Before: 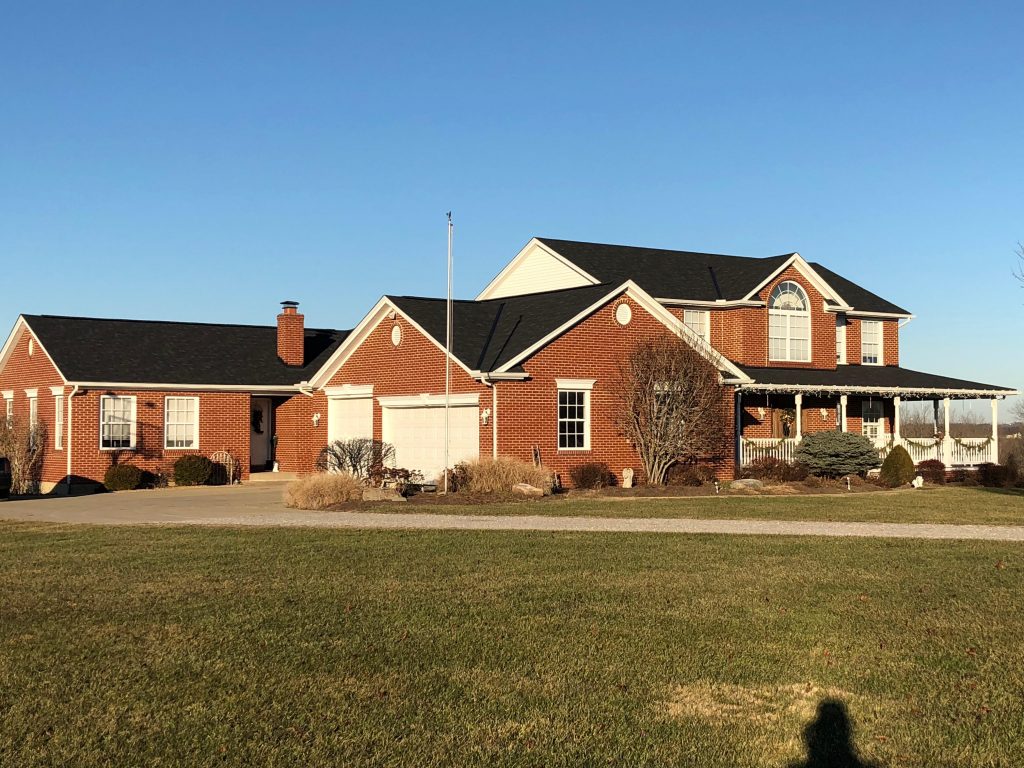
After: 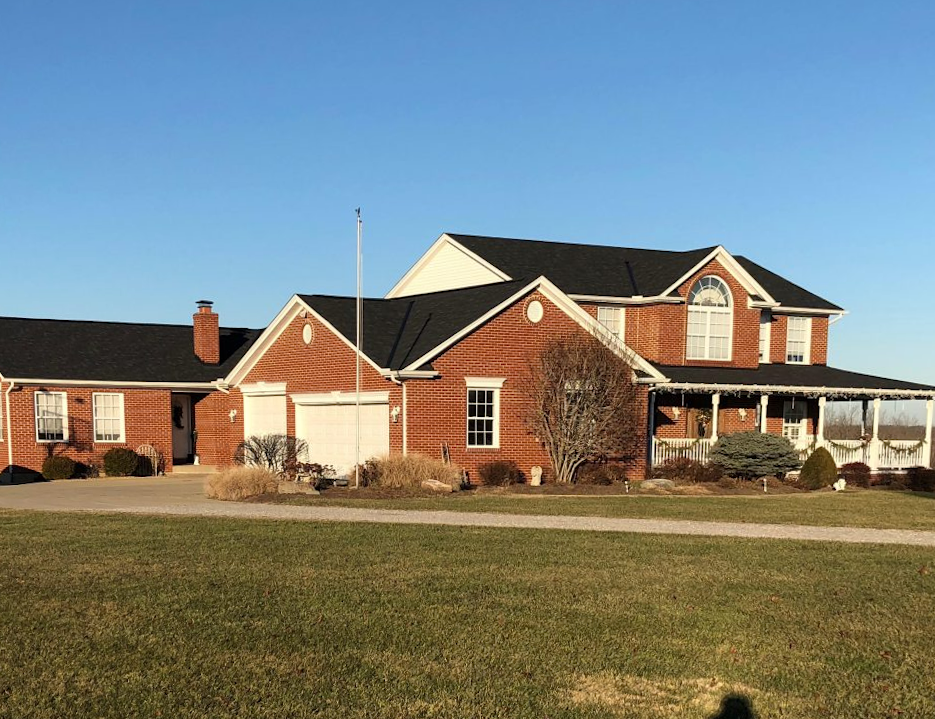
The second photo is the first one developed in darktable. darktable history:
rotate and perspective: rotation 0.062°, lens shift (vertical) 0.115, lens shift (horizontal) -0.133, crop left 0.047, crop right 0.94, crop top 0.061, crop bottom 0.94
crop and rotate: left 3.238%
